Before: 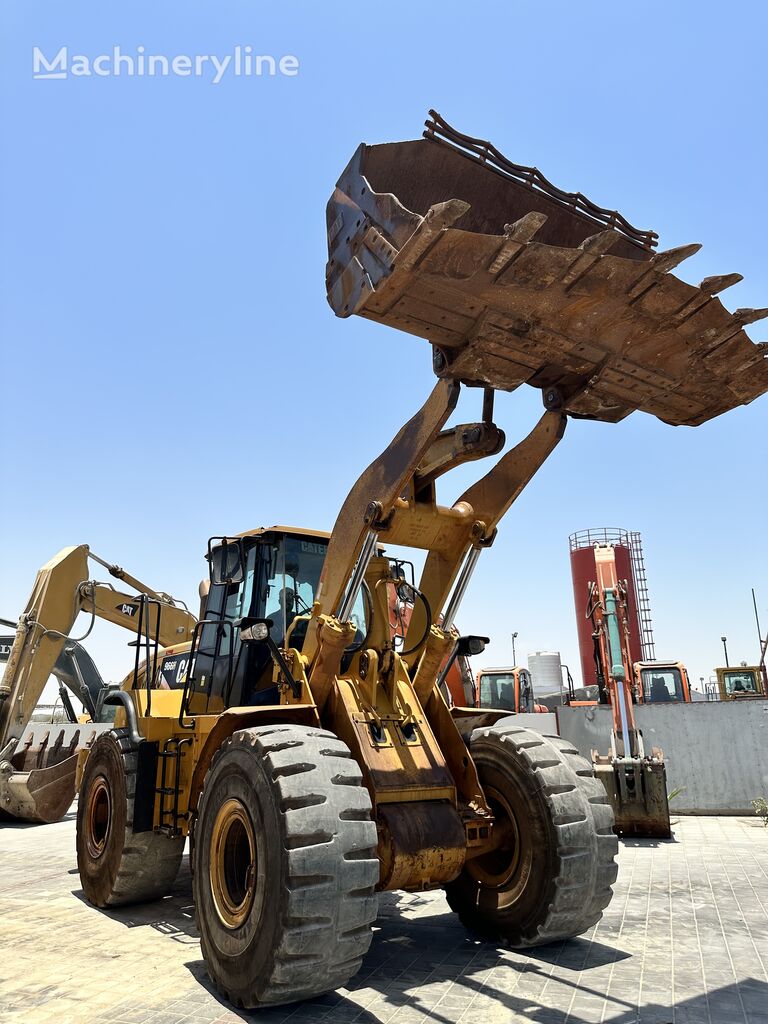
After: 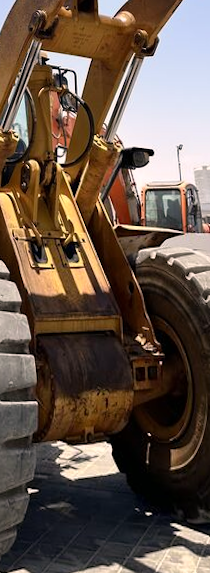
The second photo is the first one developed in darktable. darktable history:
rotate and perspective: rotation 0.72°, lens shift (vertical) -0.352, lens shift (horizontal) -0.051, crop left 0.152, crop right 0.859, crop top 0.019, crop bottom 0.964
crop: left 40.878%, top 39.176%, right 25.993%, bottom 3.081%
color correction: highlights a* 7.34, highlights b* 4.37
